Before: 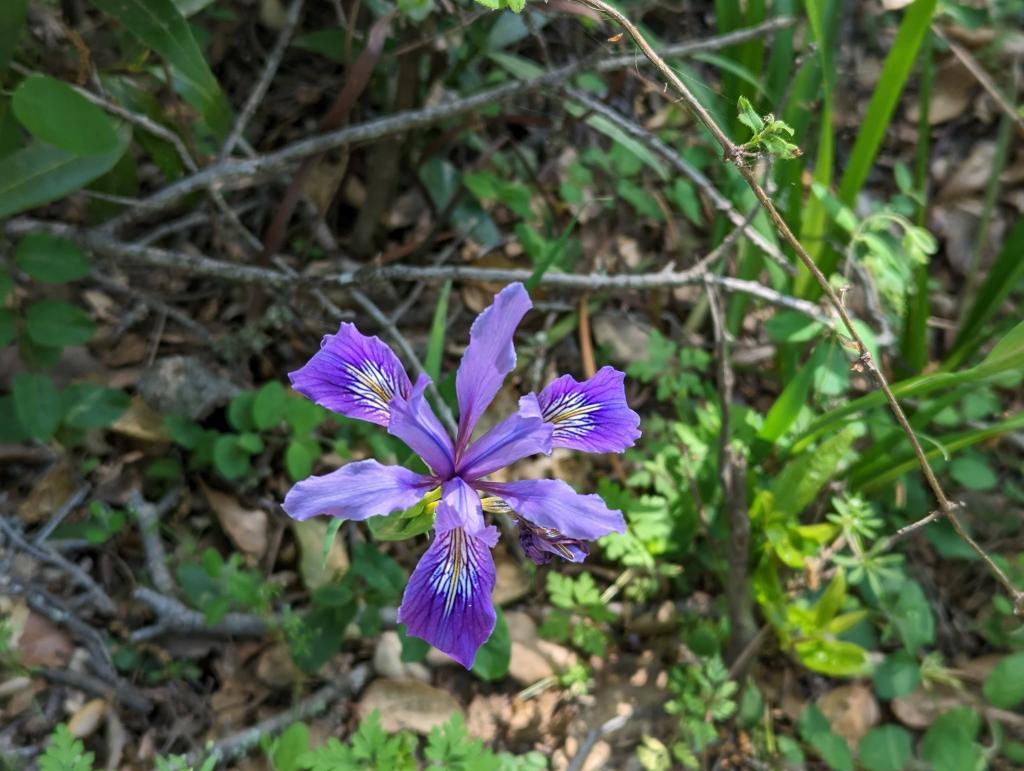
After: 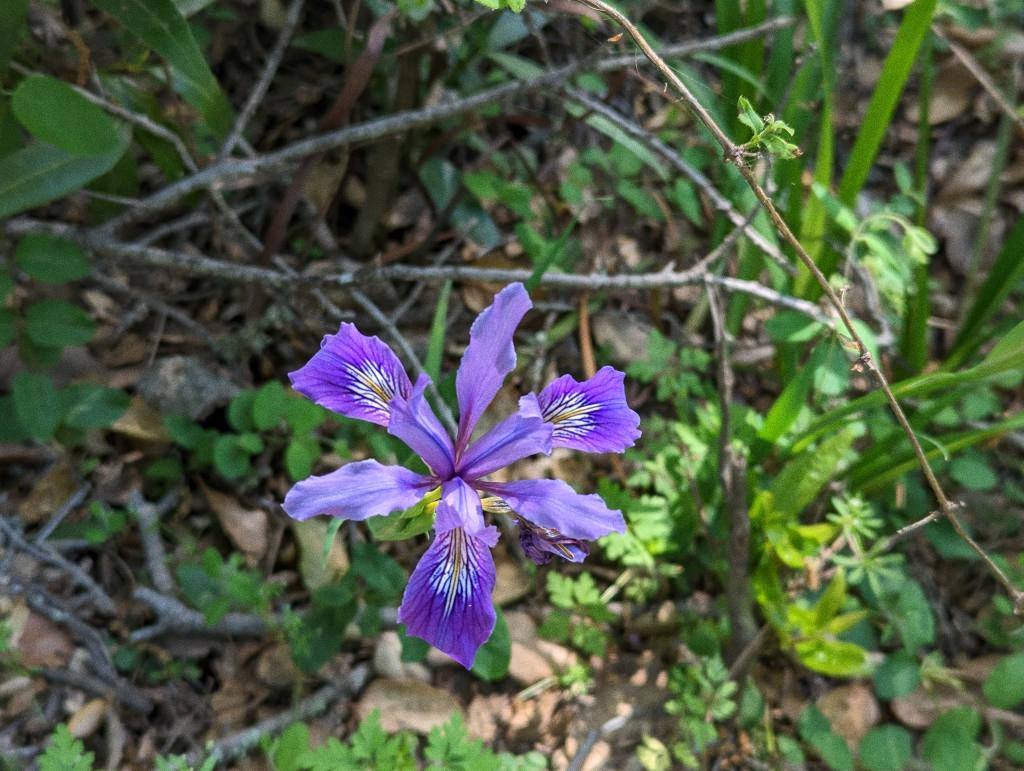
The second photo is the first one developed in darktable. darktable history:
grain: coarseness 7.08 ISO, strength 21.67%, mid-tones bias 59.58%
white balance: red 1.009, blue 1.027
